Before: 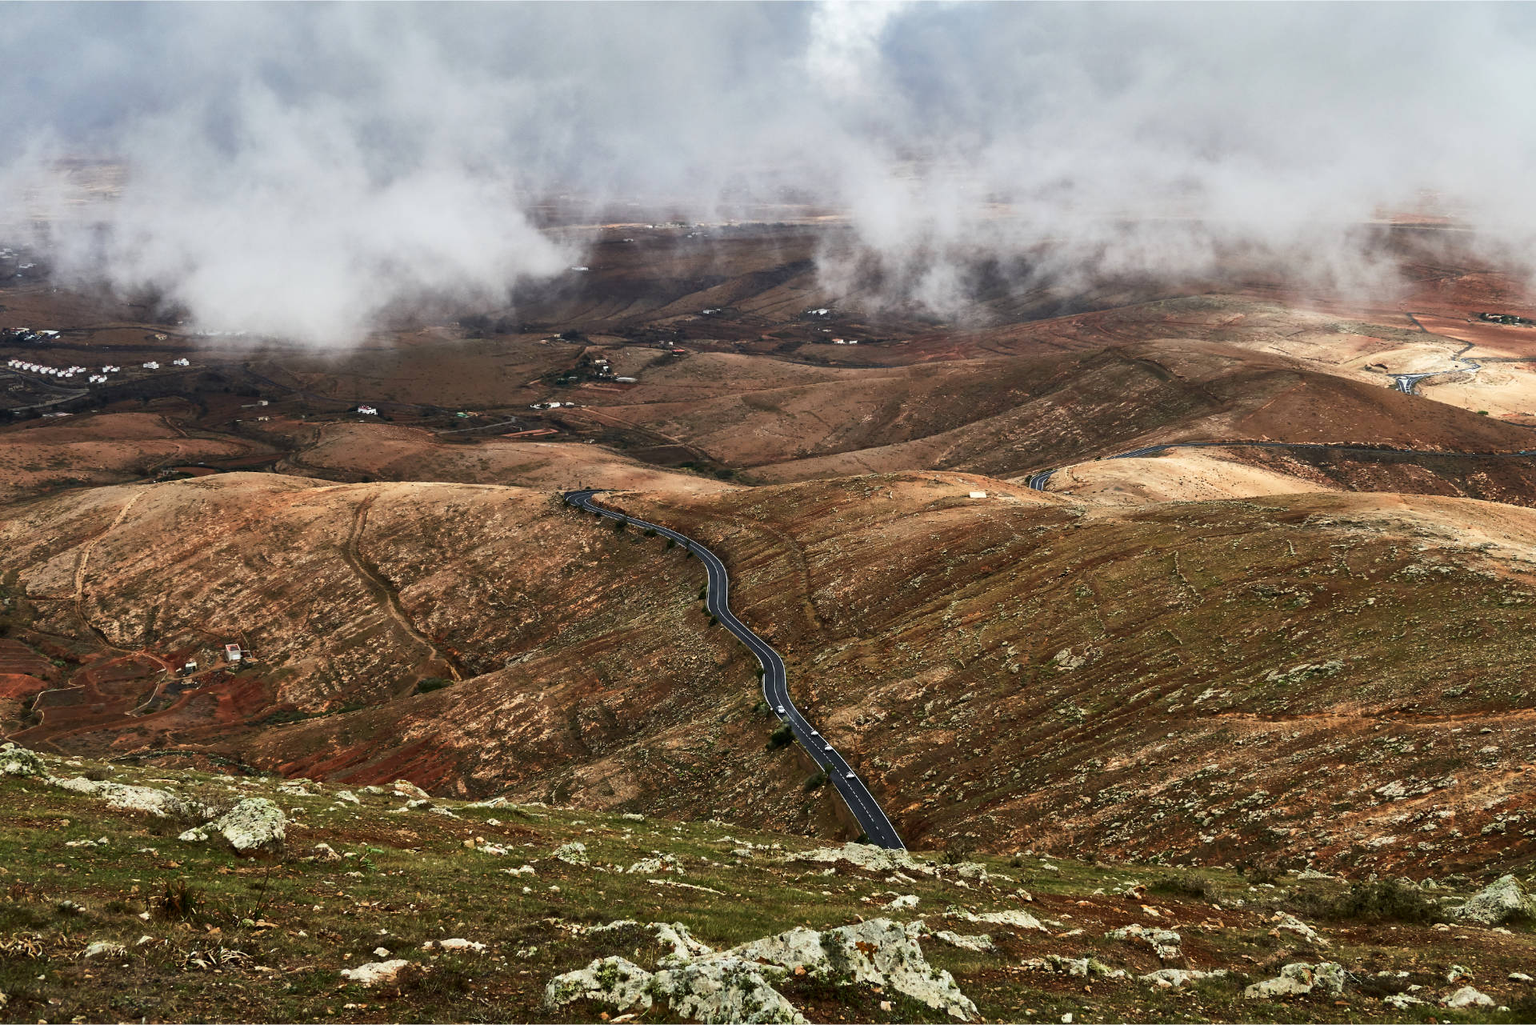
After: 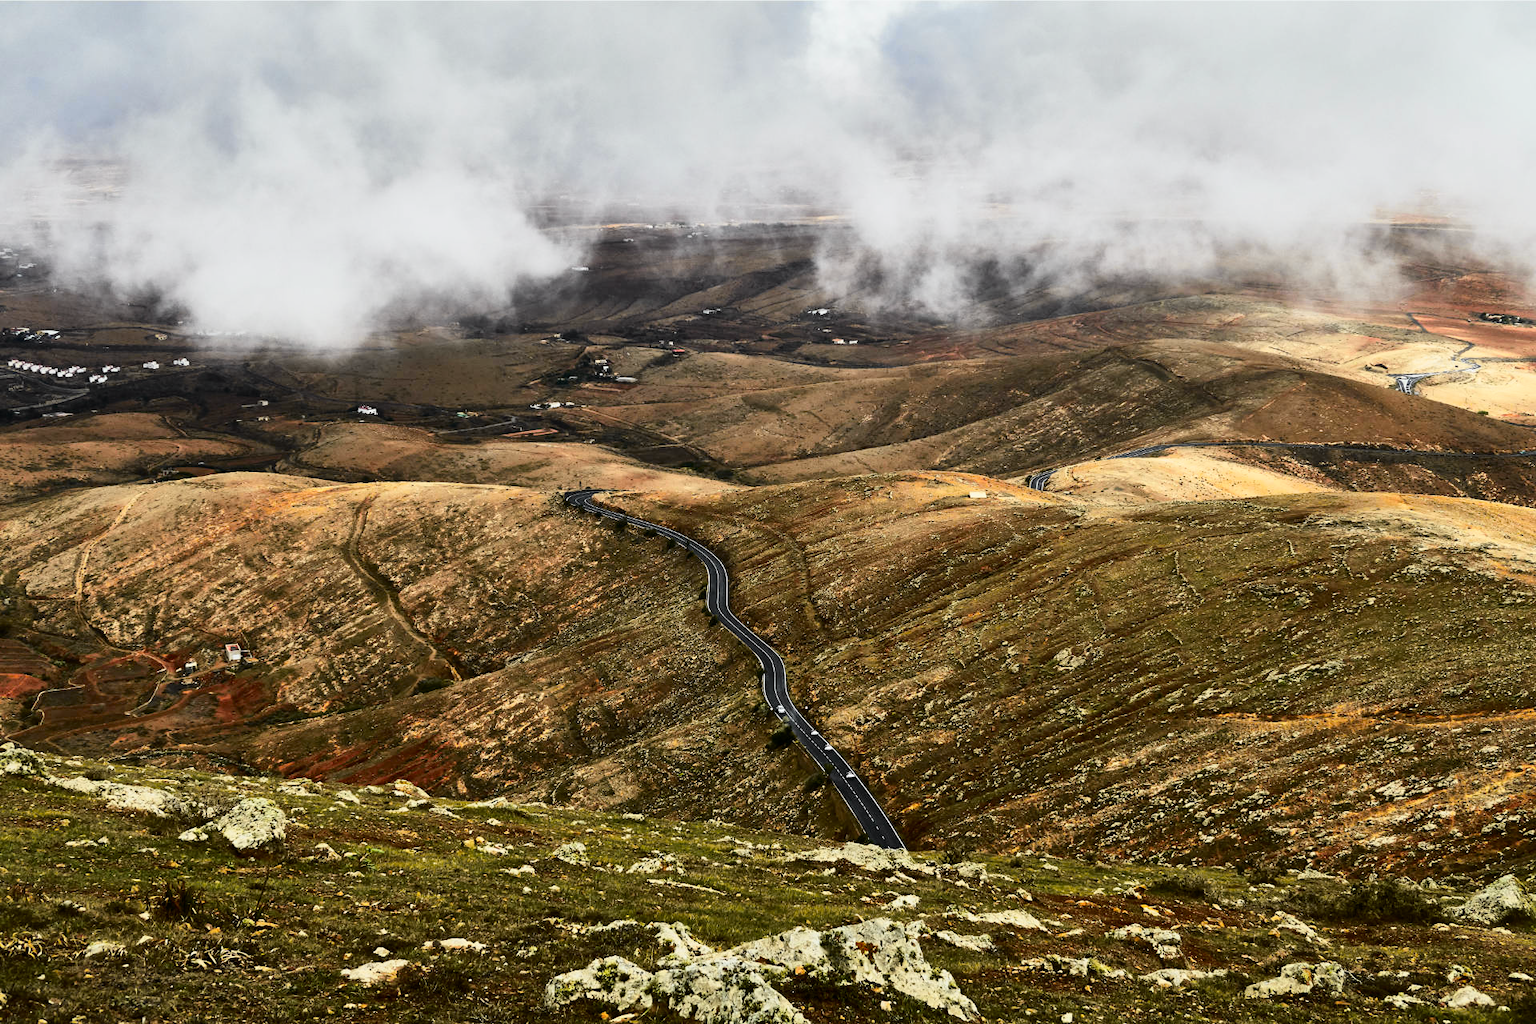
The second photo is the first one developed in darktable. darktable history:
tone curve: curves: ch0 [(0, 0) (0.136, 0.084) (0.346, 0.366) (0.489, 0.559) (0.66, 0.748) (0.849, 0.902) (1, 0.974)]; ch1 [(0, 0) (0.353, 0.344) (0.45, 0.46) (0.498, 0.498) (0.521, 0.512) (0.563, 0.559) (0.592, 0.605) (0.641, 0.673) (1, 1)]; ch2 [(0, 0) (0.333, 0.346) (0.375, 0.375) (0.424, 0.43) (0.476, 0.492) (0.502, 0.502) (0.524, 0.531) (0.579, 0.61) (0.612, 0.644) (0.641, 0.722) (1, 1)], color space Lab, independent channels, preserve colors none
